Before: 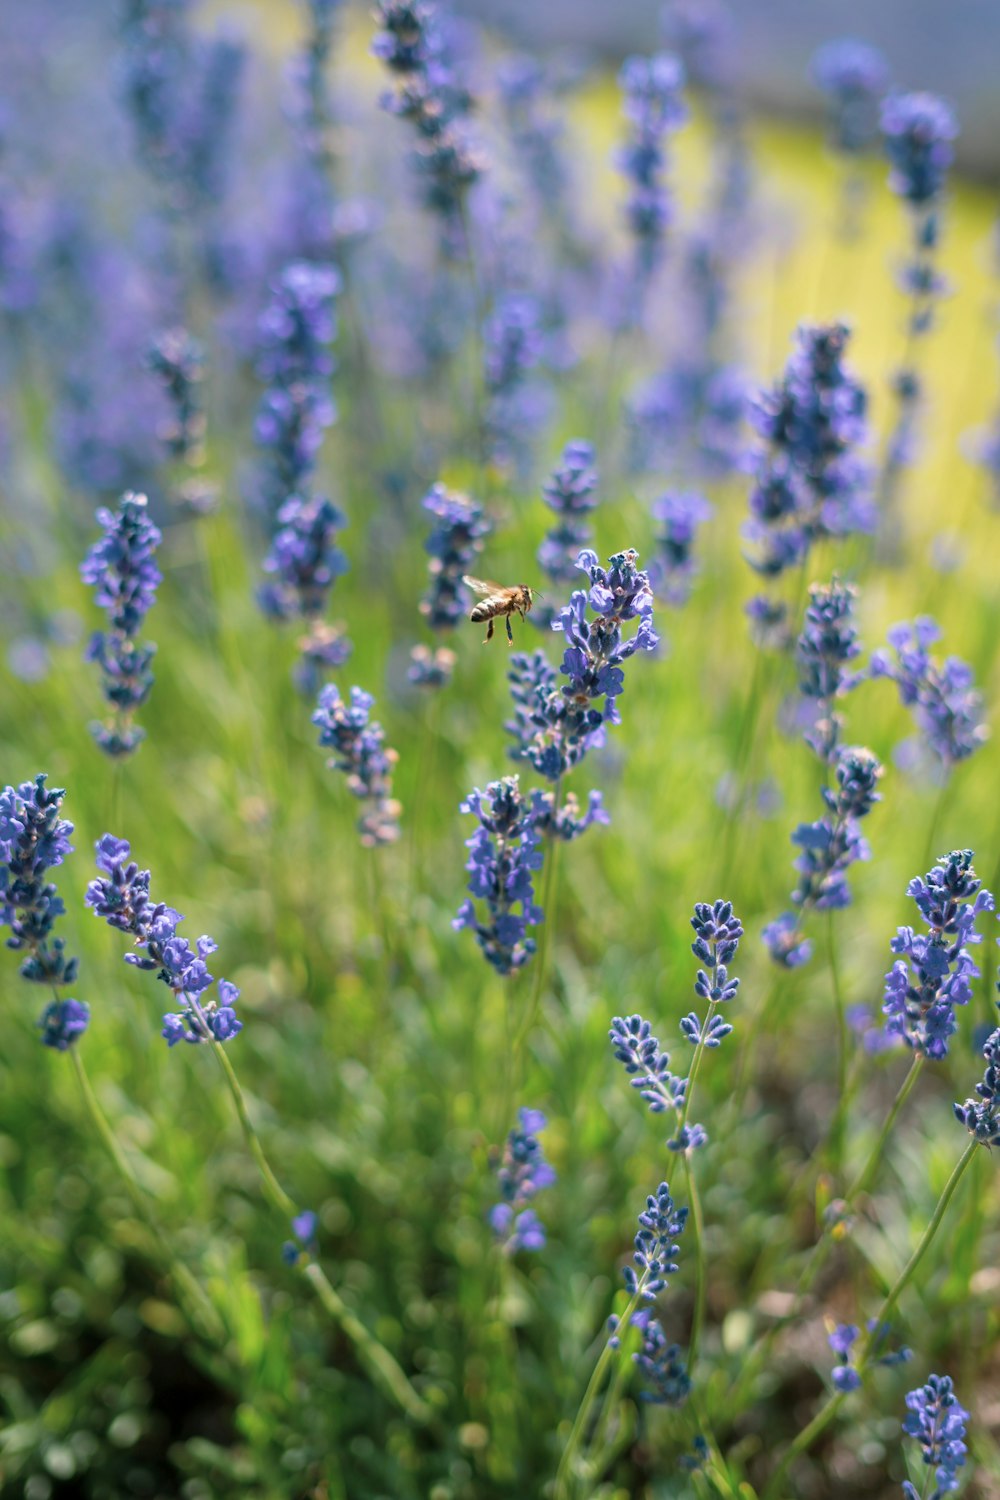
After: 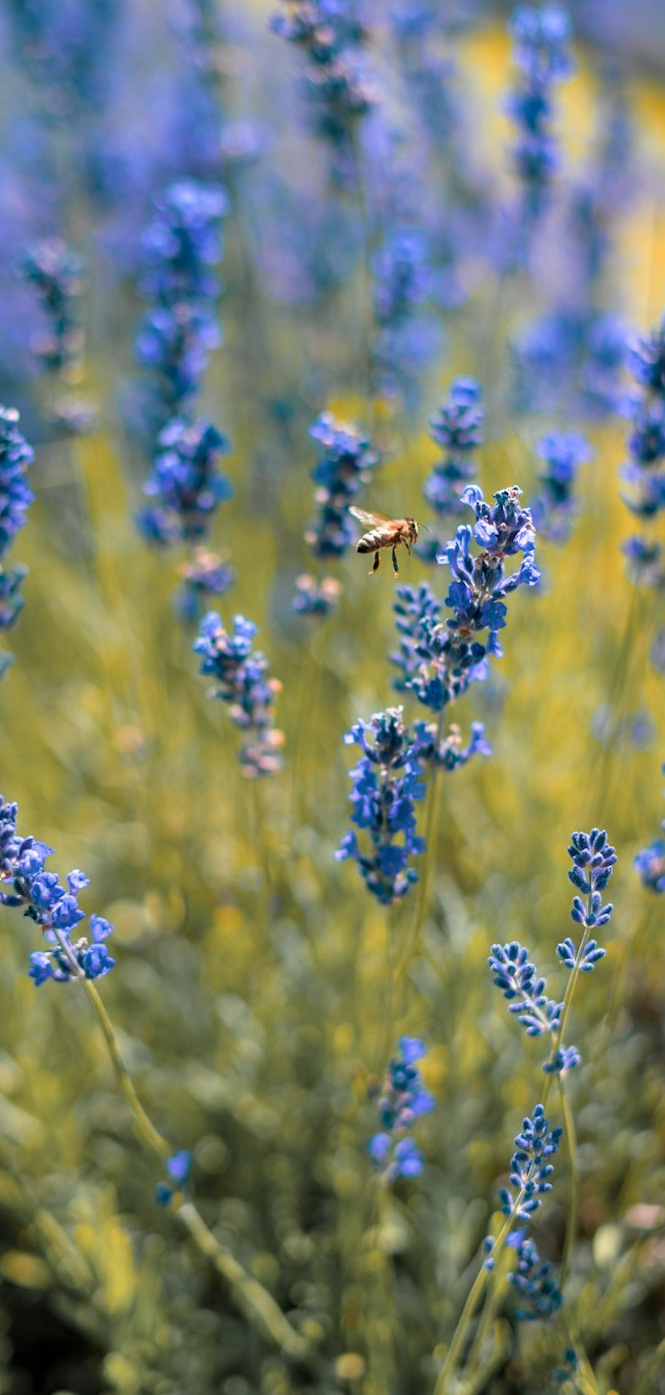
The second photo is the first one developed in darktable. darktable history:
crop and rotate: left 15.055%, right 18.278%
shadows and highlights: soften with gaussian
rotate and perspective: rotation 0.679°, lens shift (horizontal) 0.136, crop left 0.009, crop right 0.991, crop top 0.078, crop bottom 0.95
haze removal: compatibility mode true, adaptive false
color zones: curves: ch1 [(0.263, 0.53) (0.376, 0.287) (0.487, 0.512) (0.748, 0.547) (1, 0.513)]; ch2 [(0.262, 0.45) (0.751, 0.477)], mix 31.98%
